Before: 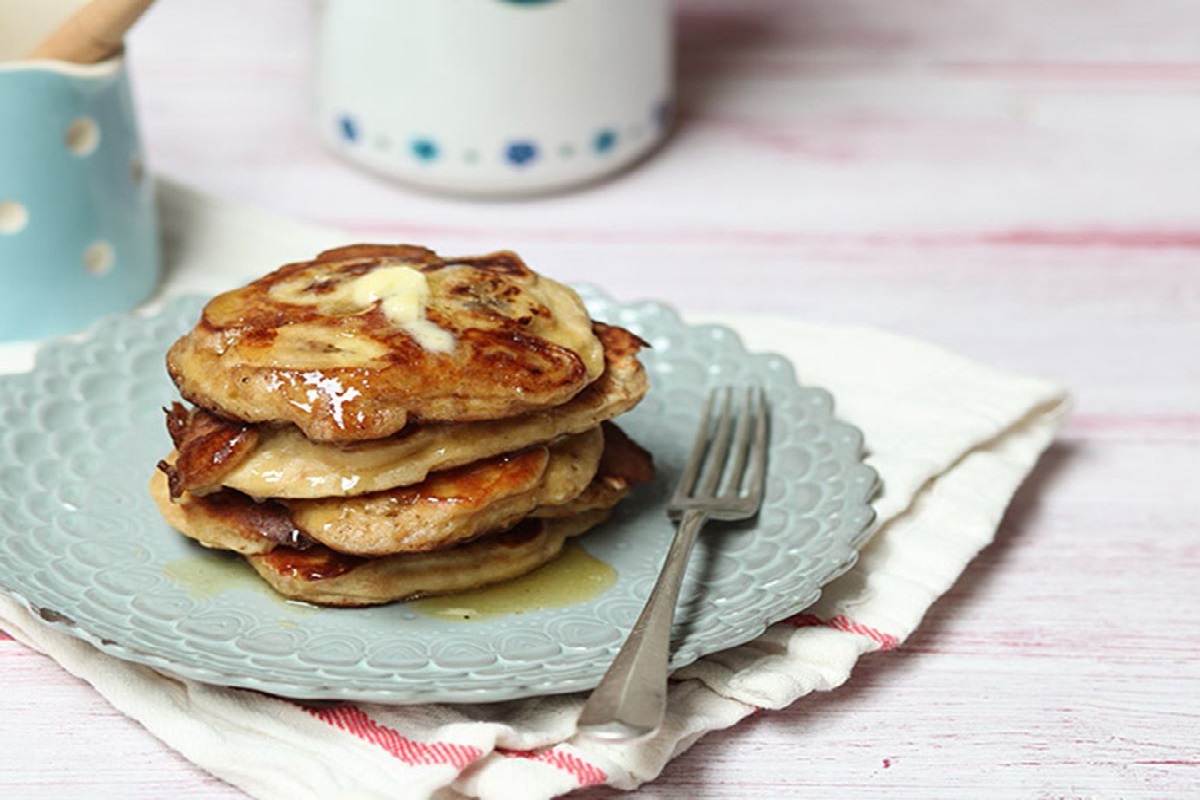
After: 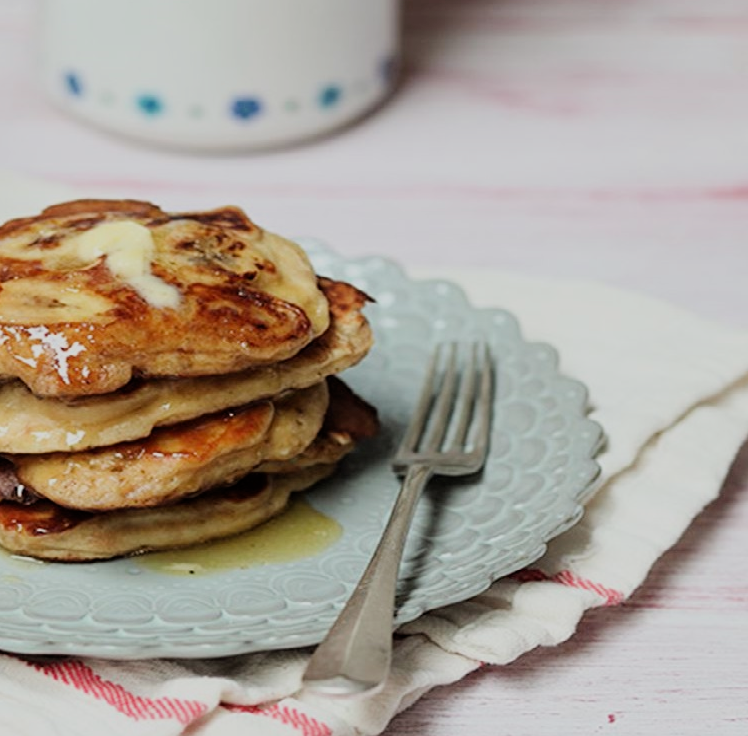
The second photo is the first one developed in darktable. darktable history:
filmic rgb: black relative exposure -7.65 EV, white relative exposure 4.56 EV, hardness 3.61
crop and rotate: left 22.918%, top 5.629%, right 14.711%, bottom 2.247%
